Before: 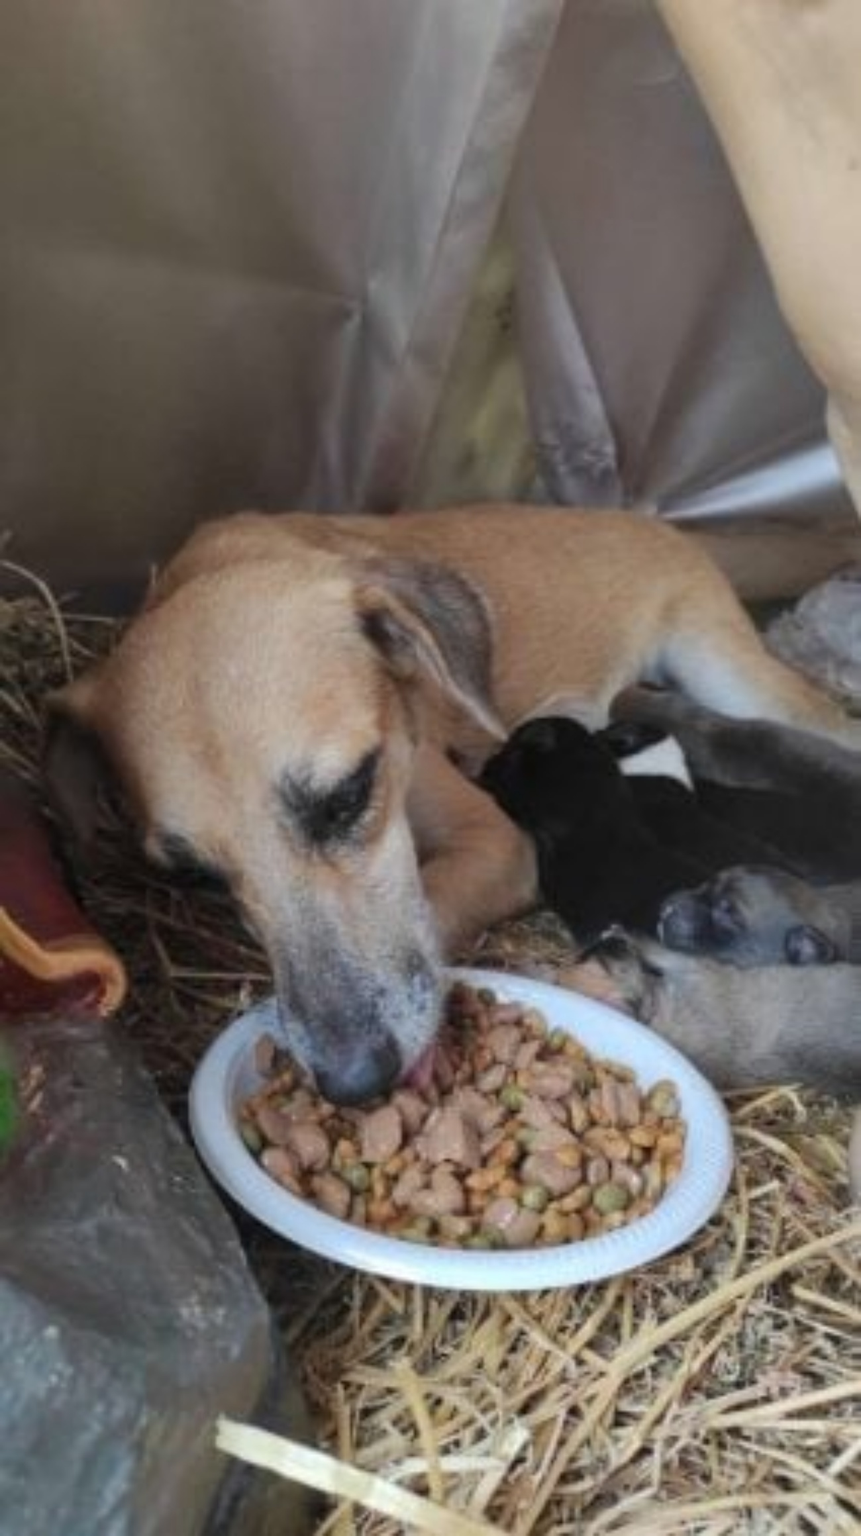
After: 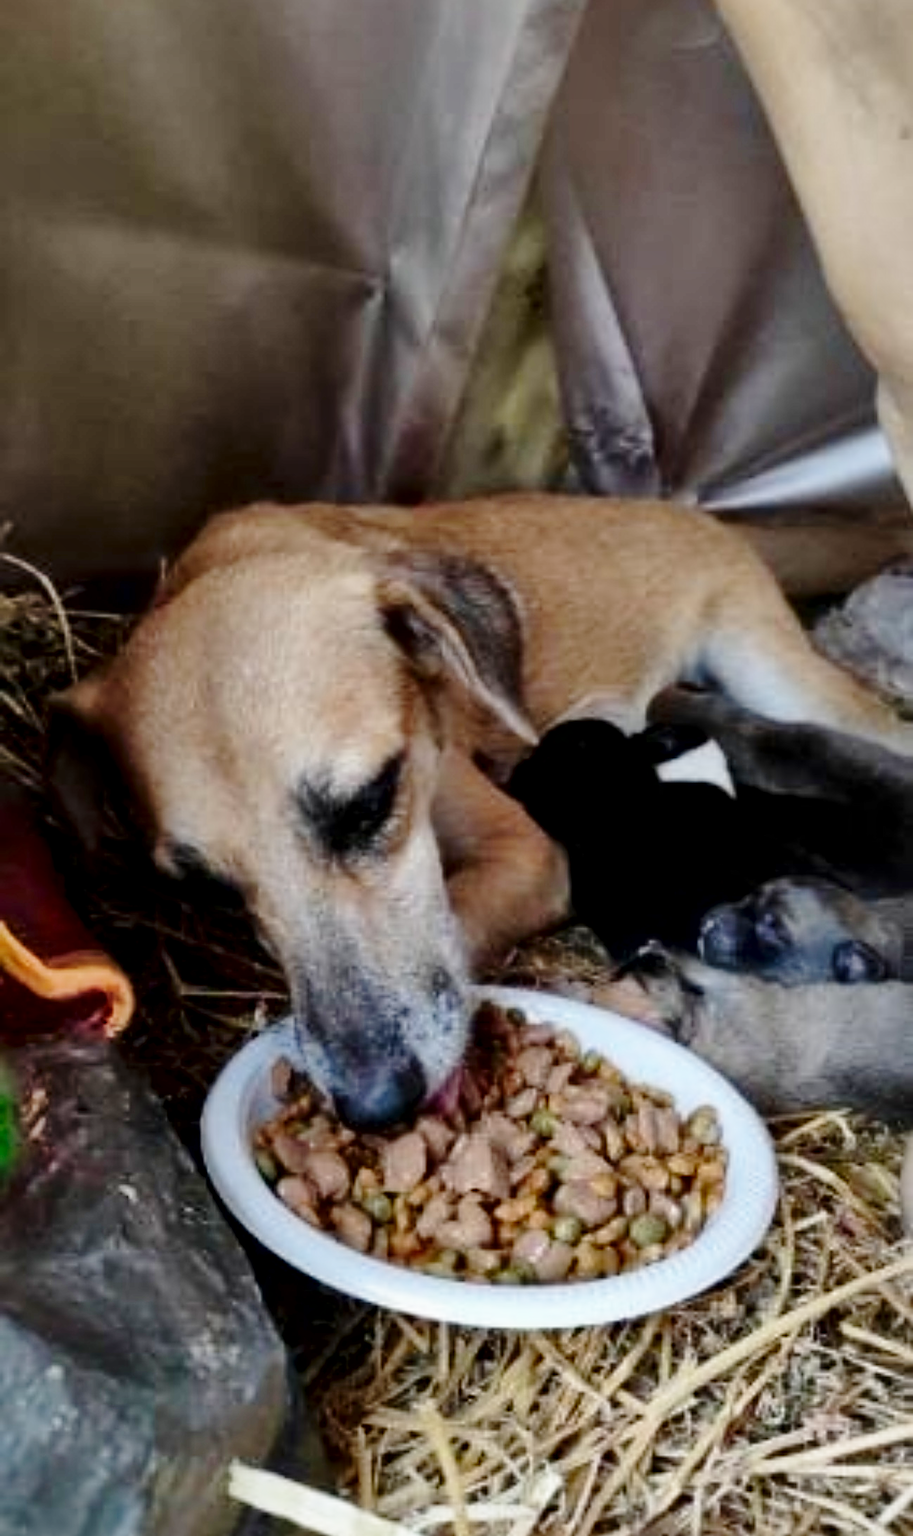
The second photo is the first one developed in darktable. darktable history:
local contrast: mode bilateral grid, contrast 21, coarseness 99, detail 150%, midtone range 0.2
exposure: black level correction 0.011, exposure -0.481 EV, compensate exposure bias true, compensate highlight preservation false
base curve: curves: ch0 [(0, 0) (0.028, 0.03) (0.121, 0.232) (0.46, 0.748) (0.859, 0.968) (1, 1)], preserve colors none
crop and rotate: top 2.62%, bottom 3.138%
sharpen: radius 2.511, amount 0.33
shadows and highlights: radius 118.67, shadows 41.83, highlights -62.22, soften with gaussian
contrast brightness saturation: brightness -0.099
